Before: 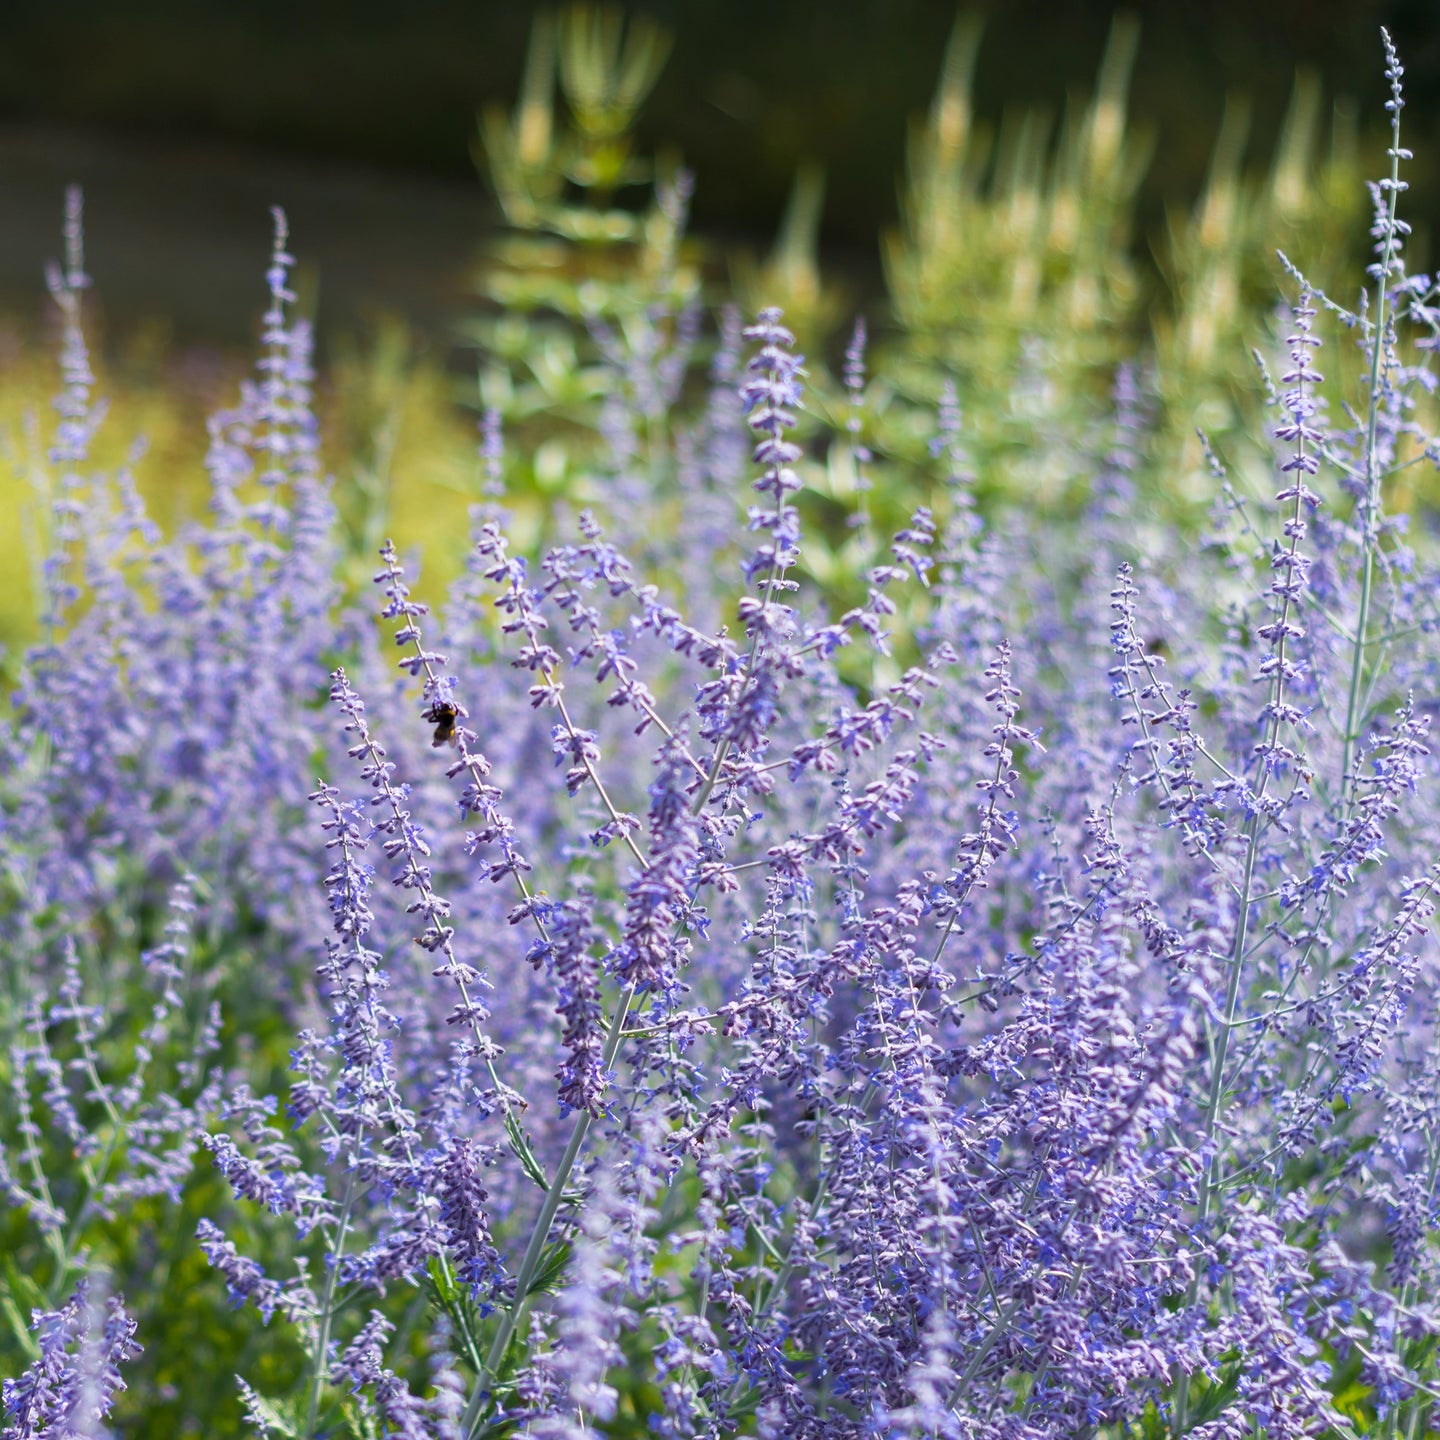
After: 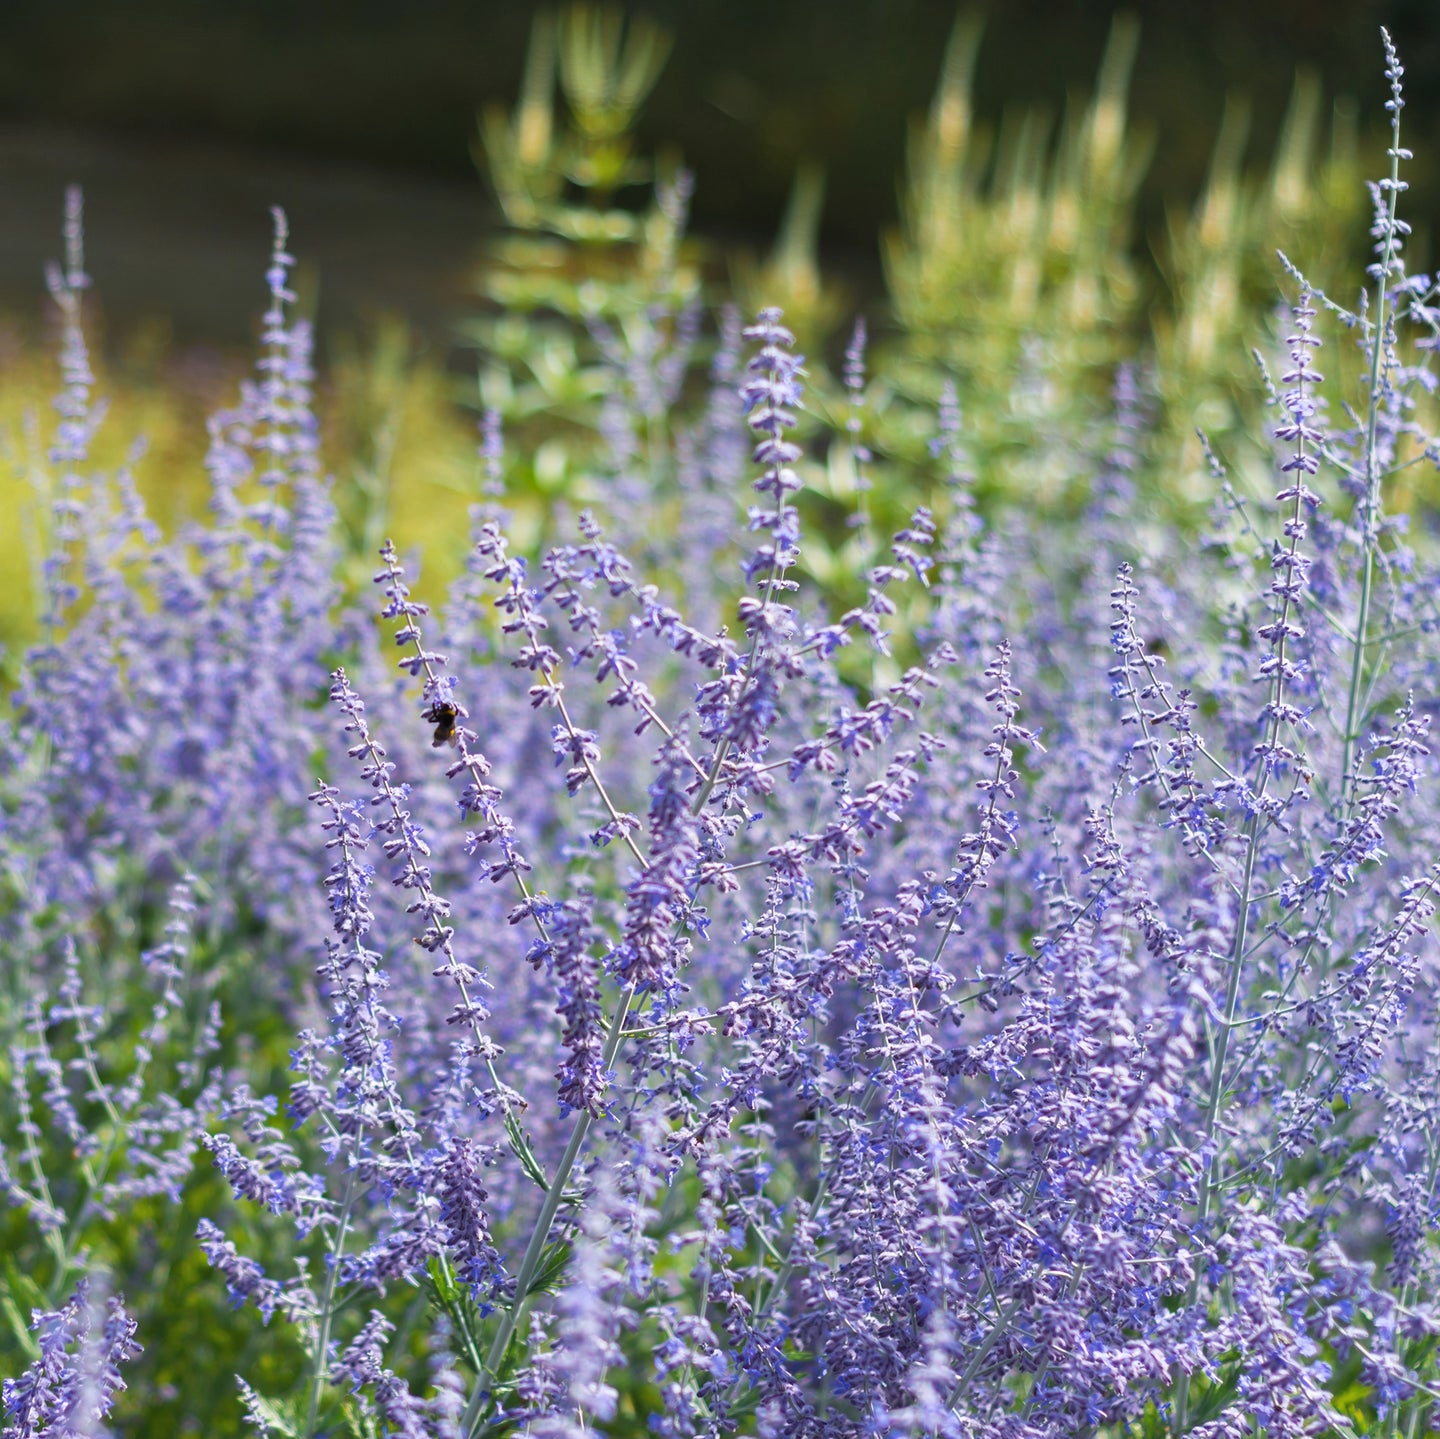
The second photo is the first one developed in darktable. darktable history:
shadows and highlights: shadows 24.9, highlights -47.98, soften with gaussian
exposure: black level correction -0.003, exposure 0.035 EV, compensate exposure bias true, compensate highlight preservation false
crop: bottom 0.062%
